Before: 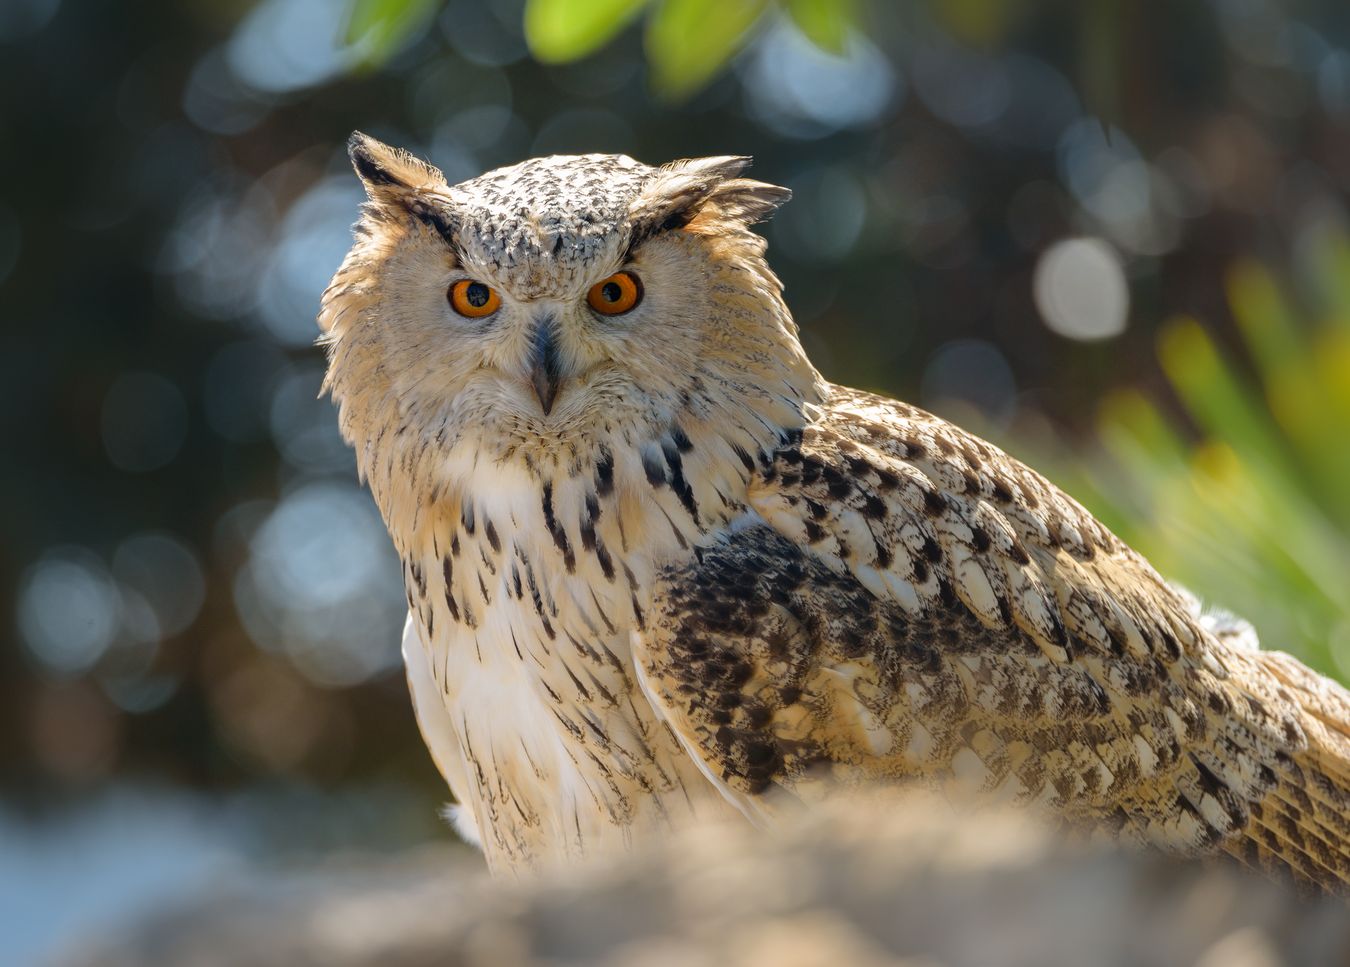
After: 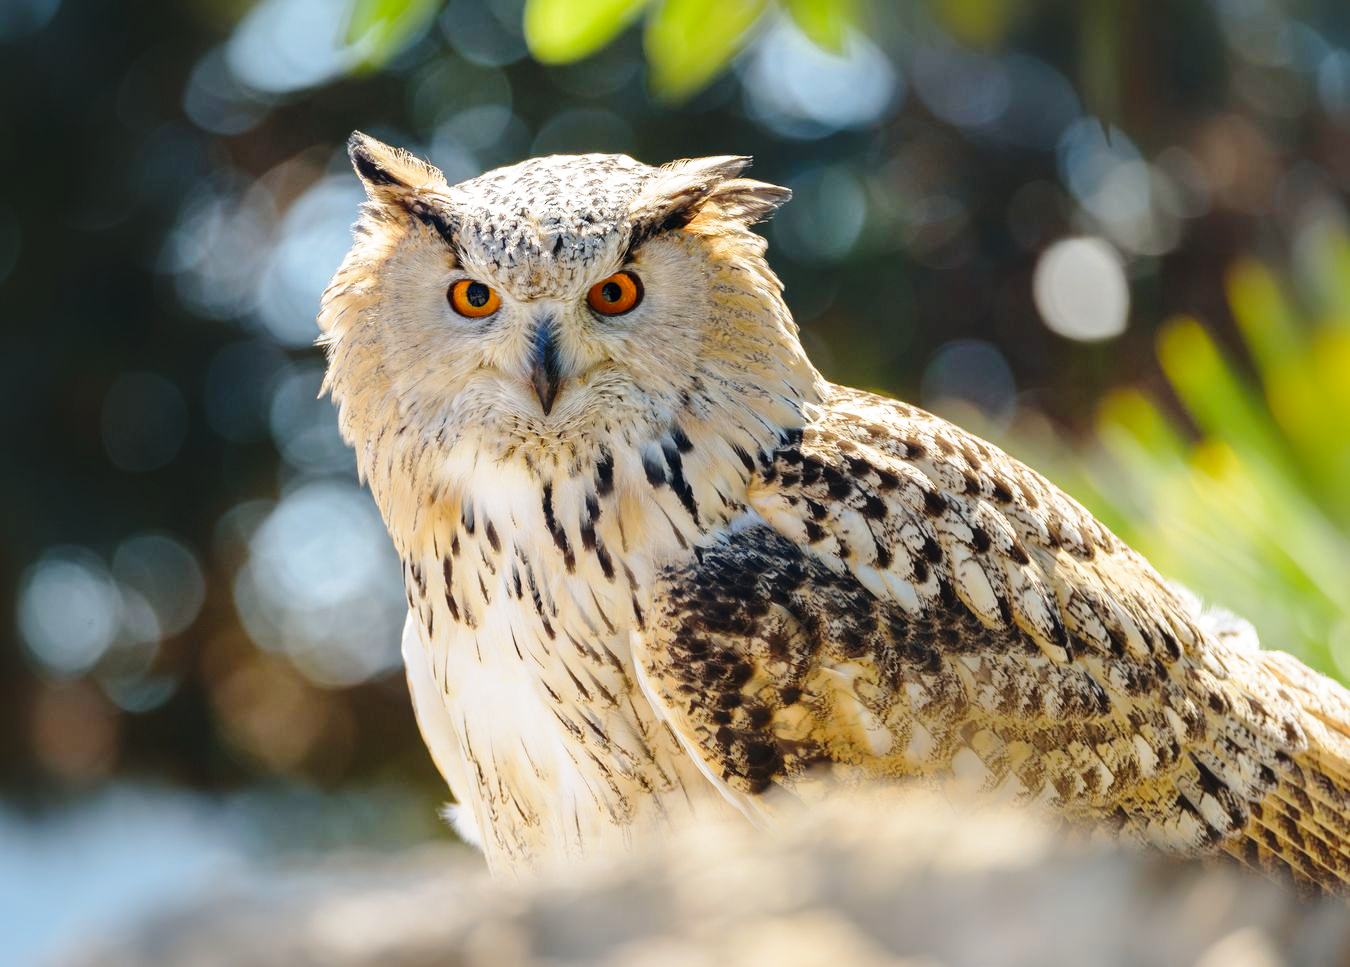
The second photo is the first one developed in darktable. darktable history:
tone equalizer: edges refinement/feathering 500, mask exposure compensation -1.57 EV, preserve details no
base curve: curves: ch0 [(0, 0) (0.028, 0.03) (0.121, 0.232) (0.46, 0.748) (0.859, 0.968) (1, 1)], preserve colors none
